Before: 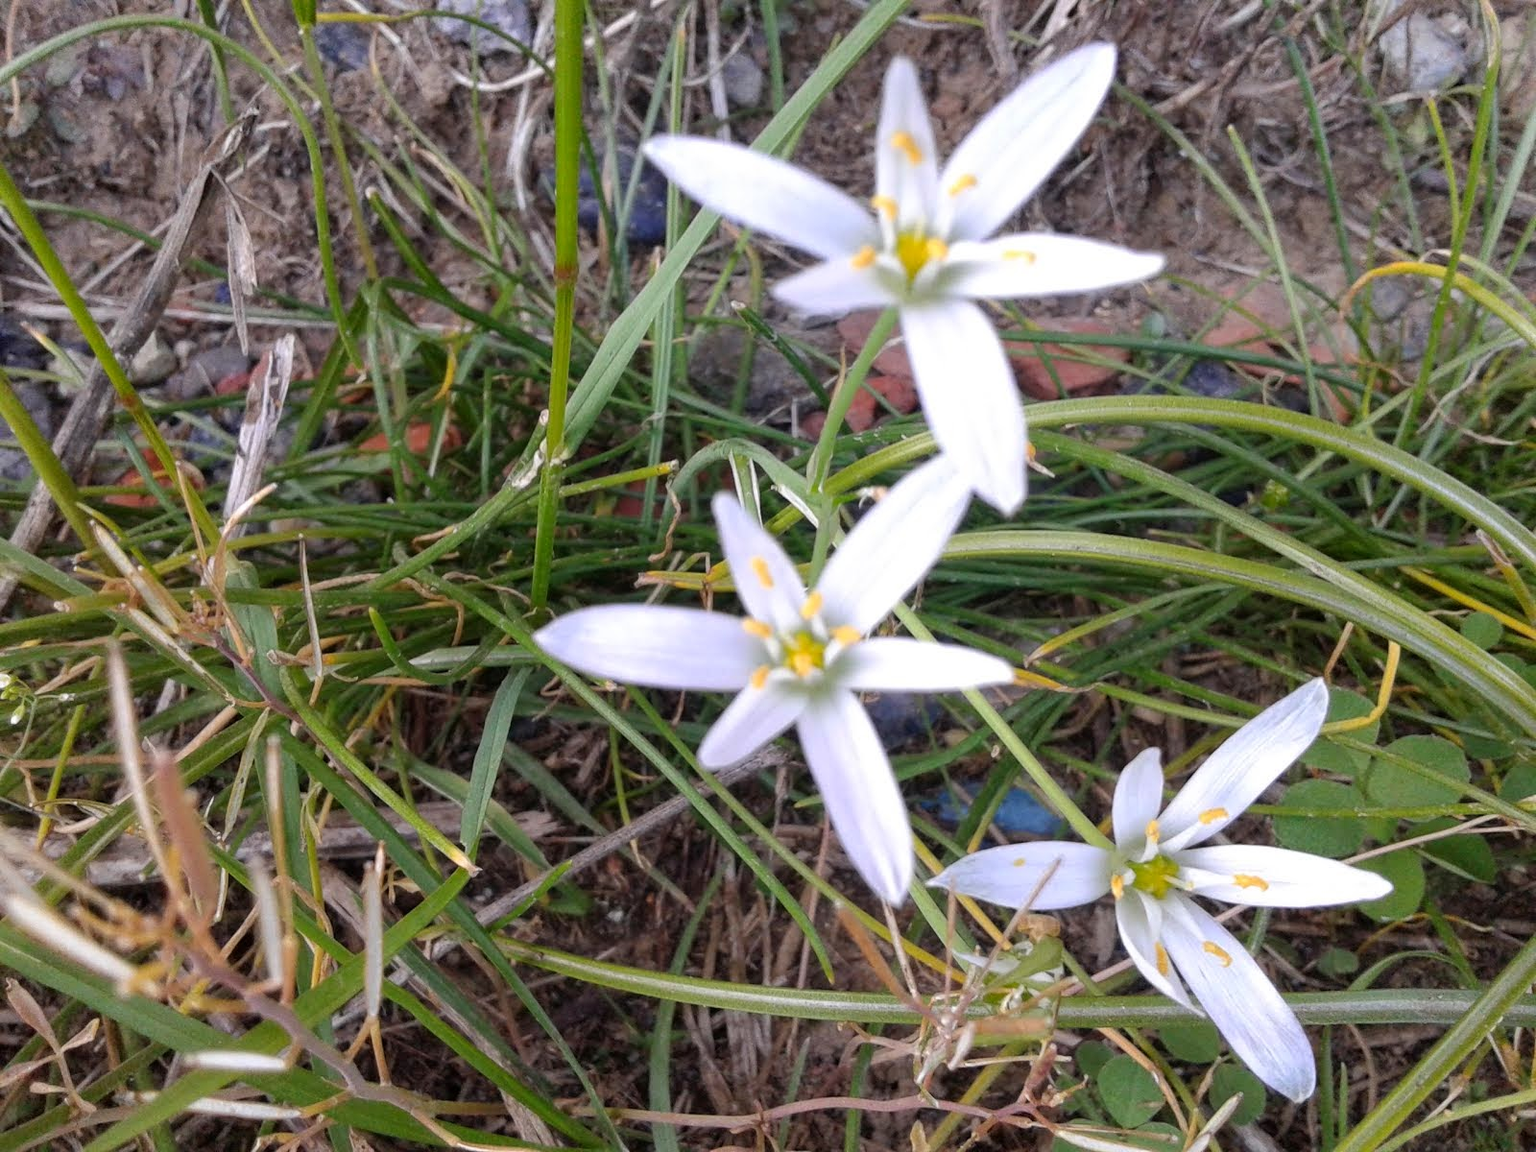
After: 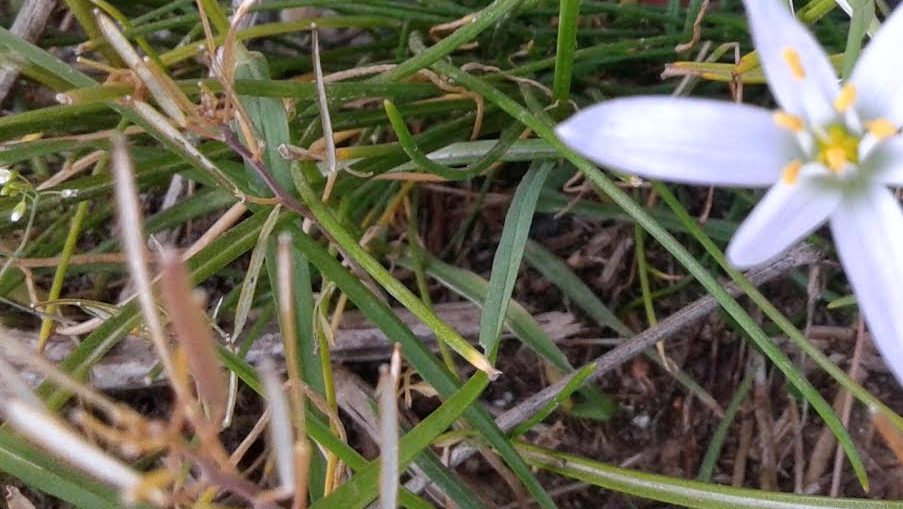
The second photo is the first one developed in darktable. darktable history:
color correction: highlights a* -0.154, highlights b* -5.7, shadows a* -0.148, shadows b* -0.133
crop: top 44.46%, right 43.513%, bottom 13.045%
